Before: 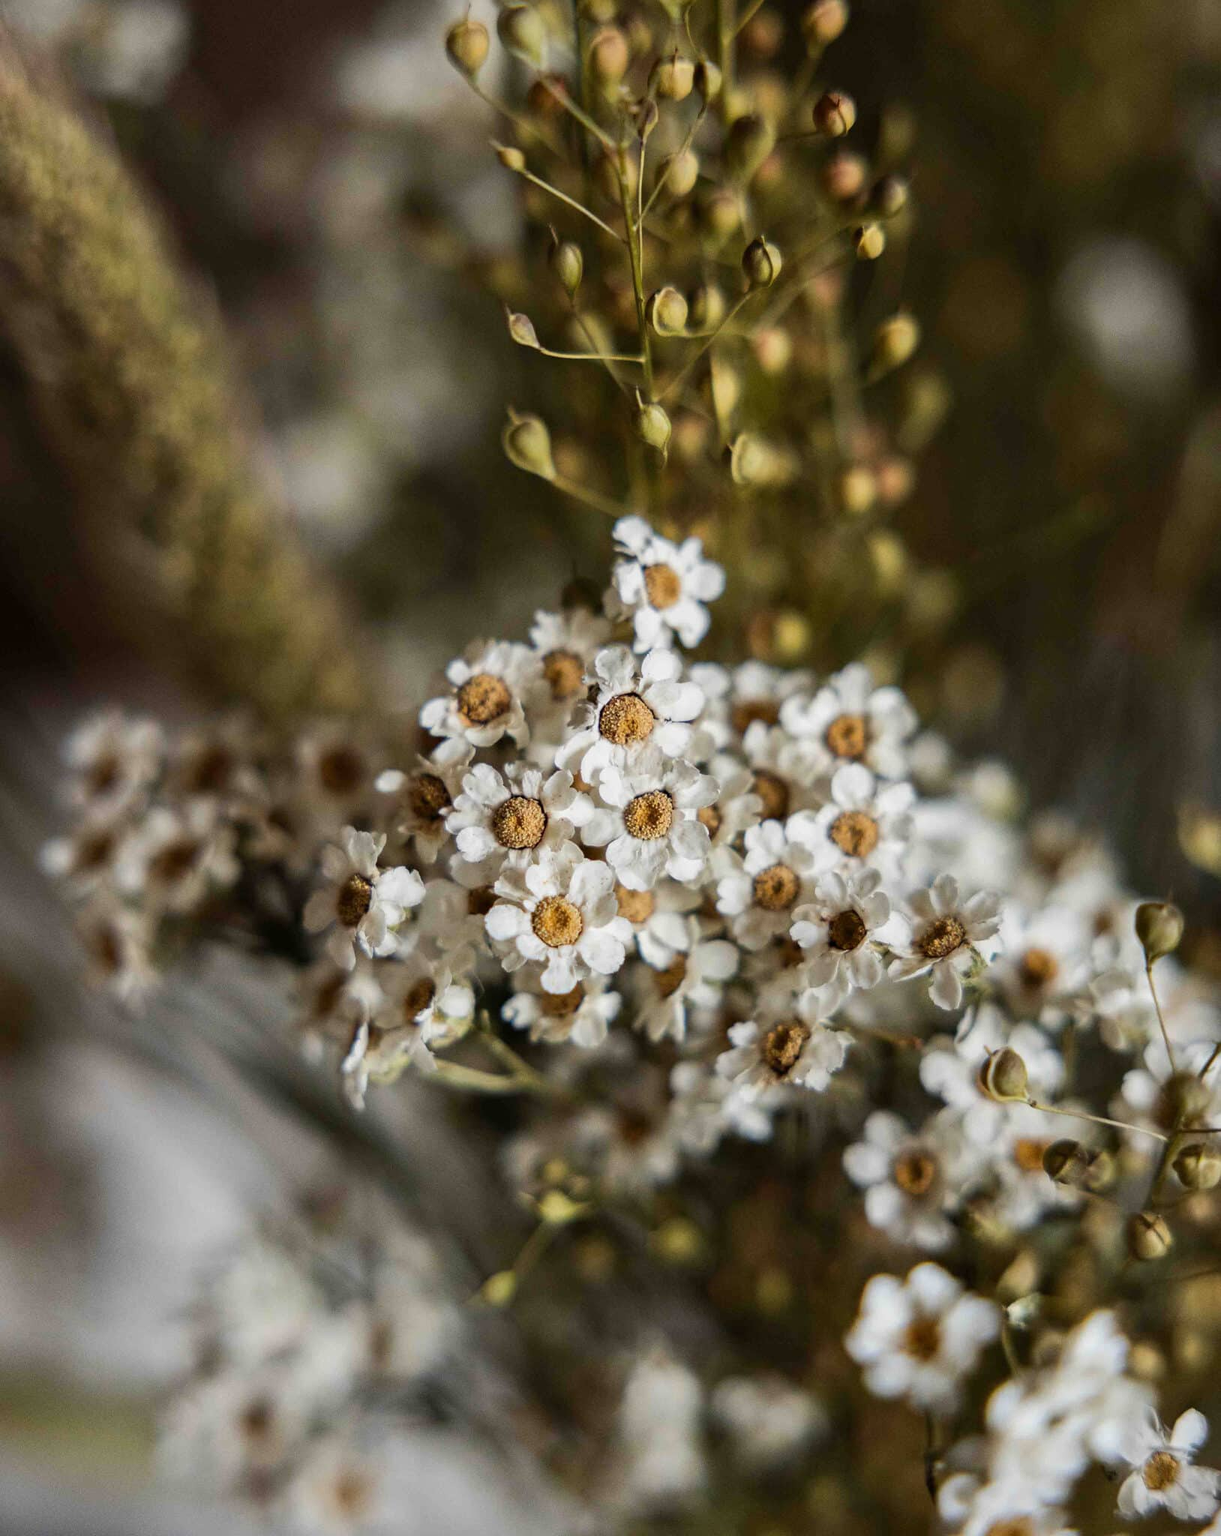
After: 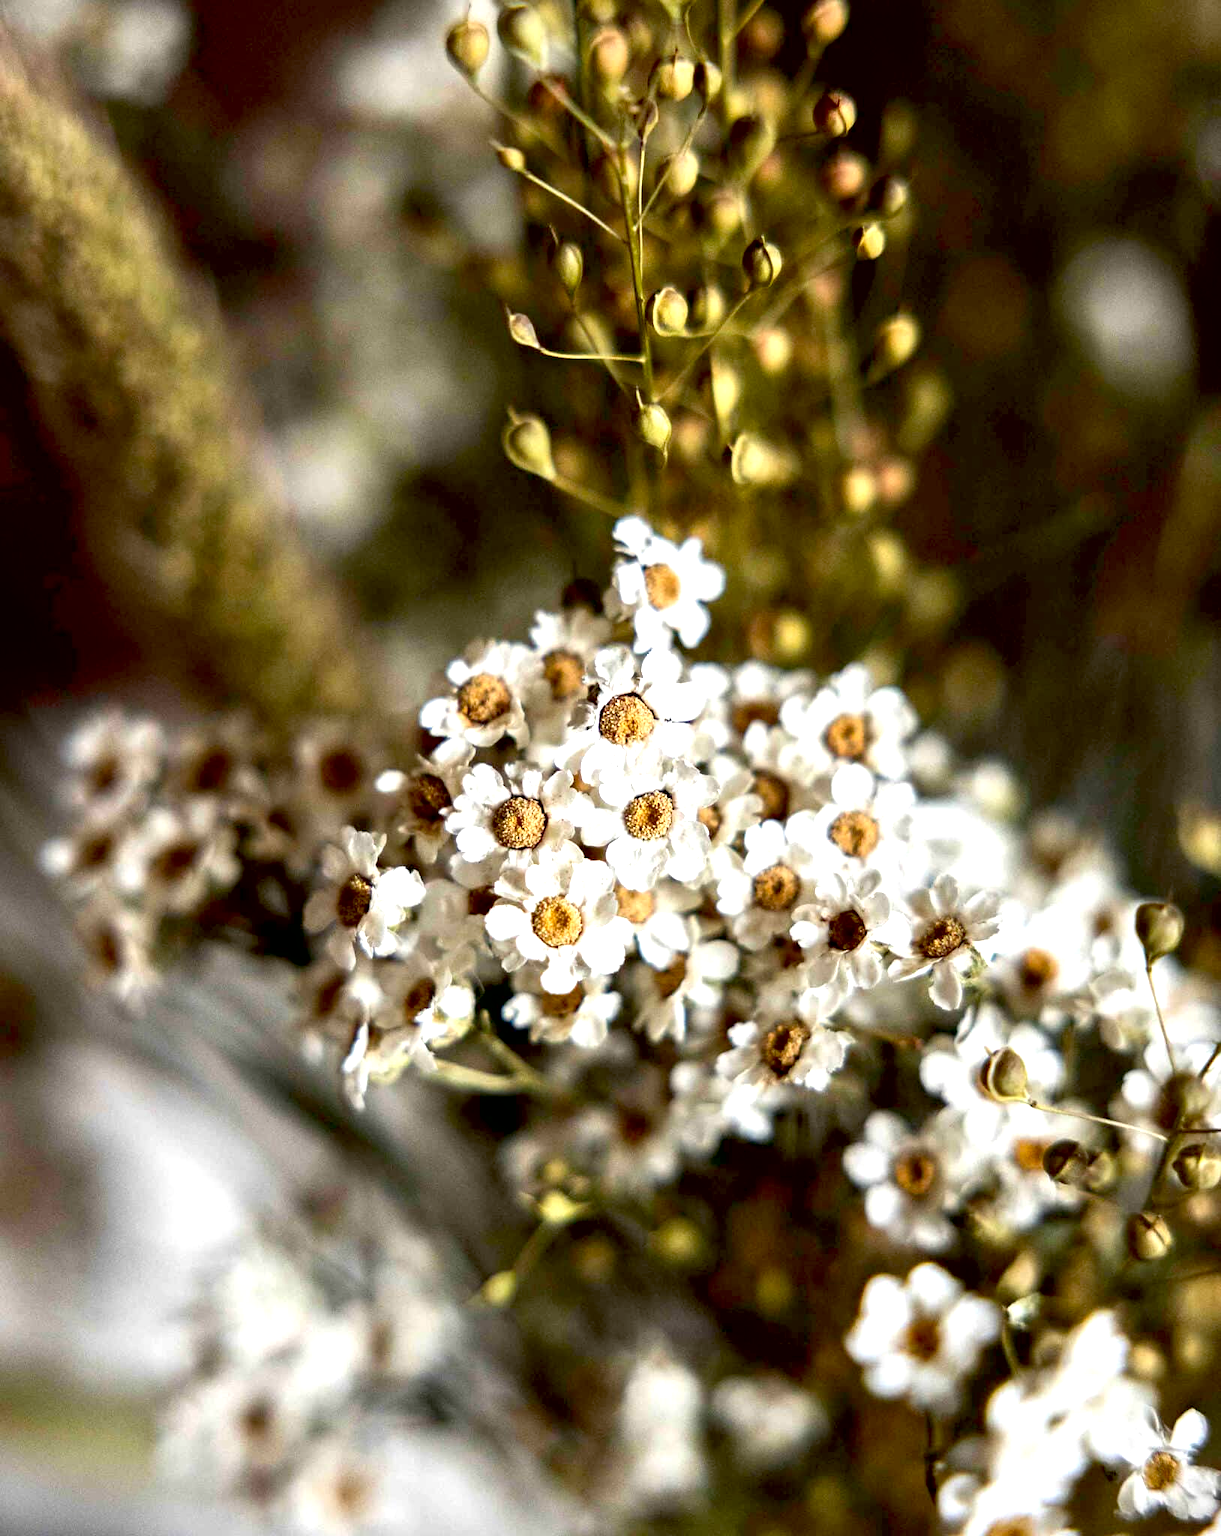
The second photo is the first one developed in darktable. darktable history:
contrast brightness saturation: brightness -0.09
exposure: black level correction 0.011, exposure 1.088 EV, compensate exposure bias true, compensate highlight preservation false
